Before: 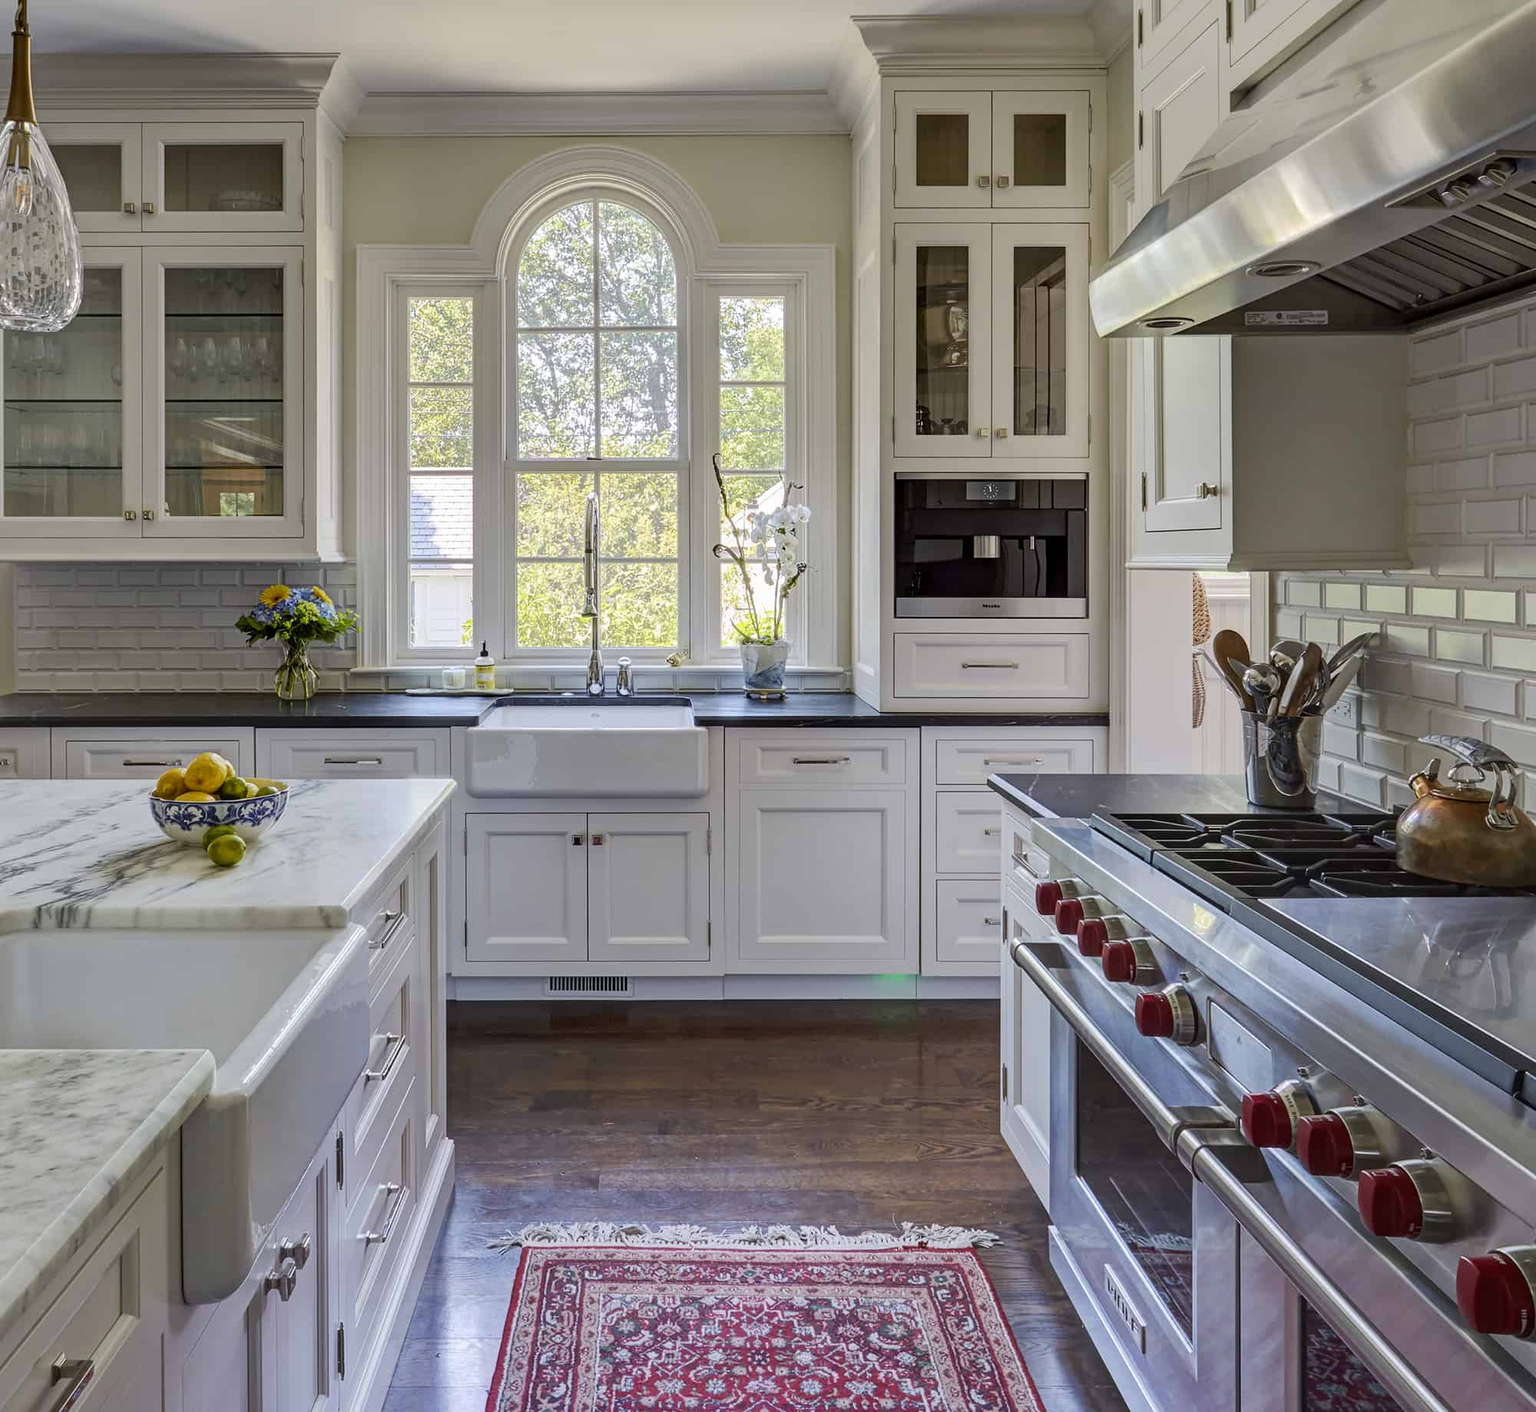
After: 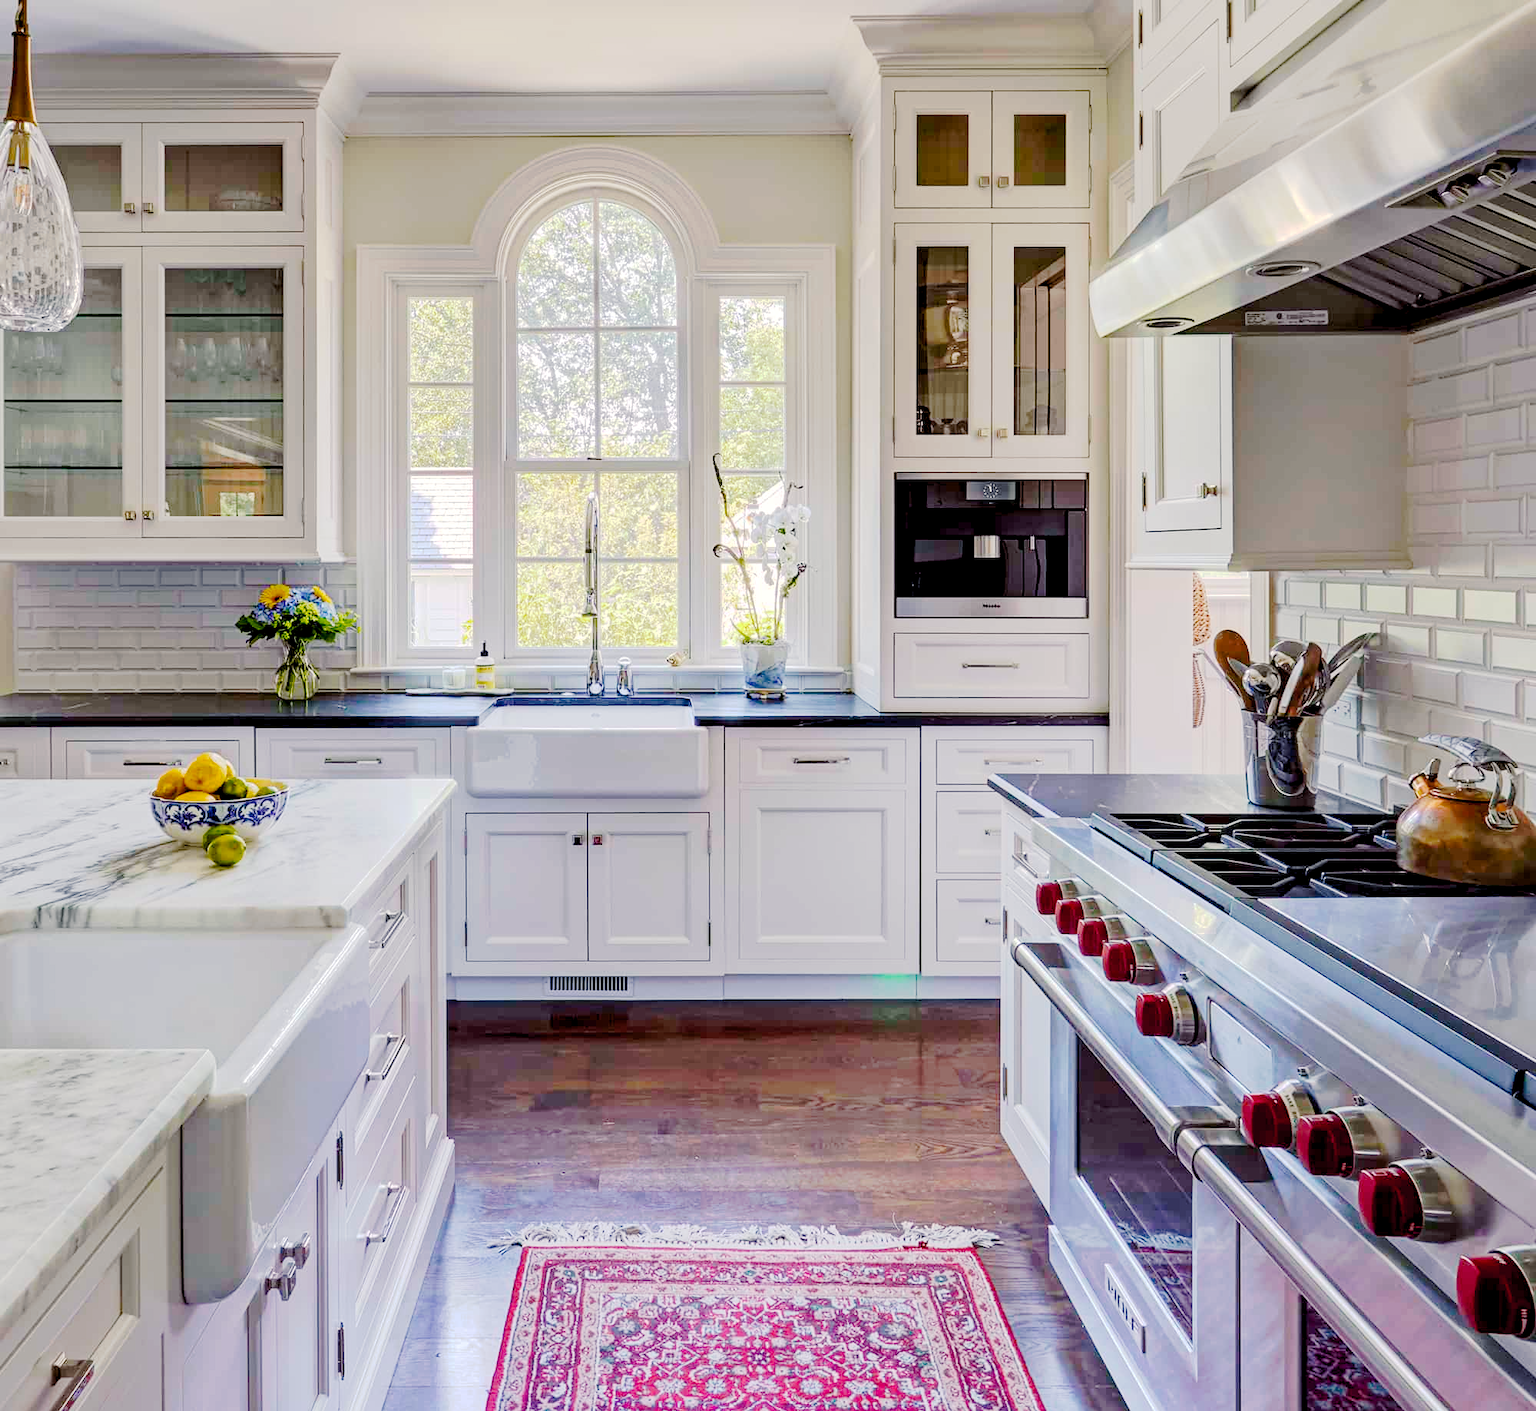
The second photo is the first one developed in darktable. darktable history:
color balance: gamma [0.9, 0.988, 0.975, 1.025], gain [1.05, 1, 1, 1]
tone curve: curves: ch0 [(0, 0) (0.003, 0.021) (0.011, 0.033) (0.025, 0.059) (0.044, 0.097) (0.069, 0.141) (0.1, 0.186) (0.136, 0.237) (0.177, 0.298) (0.224, 0.378) (0.277, 0.47) (0.335, 0.542) (0.399, 0.605) (0.468, 0.678) (0.543, 0.724) (0.623, 0.787) (0.709, 0.829) (0.801, 0.875) (0.898, 0.912) (1, 1)], preserve colors none
color balance rgb: shadows lift › chroma 2%, shadows lift › hue 217.2°, power › hue 60°, highlights gain › chroma 1%, highlights gain › hue 69.6°, global offset › luminance -0.5%, perceptual saturation grading › global saturation 15%, global vibrance 15%
